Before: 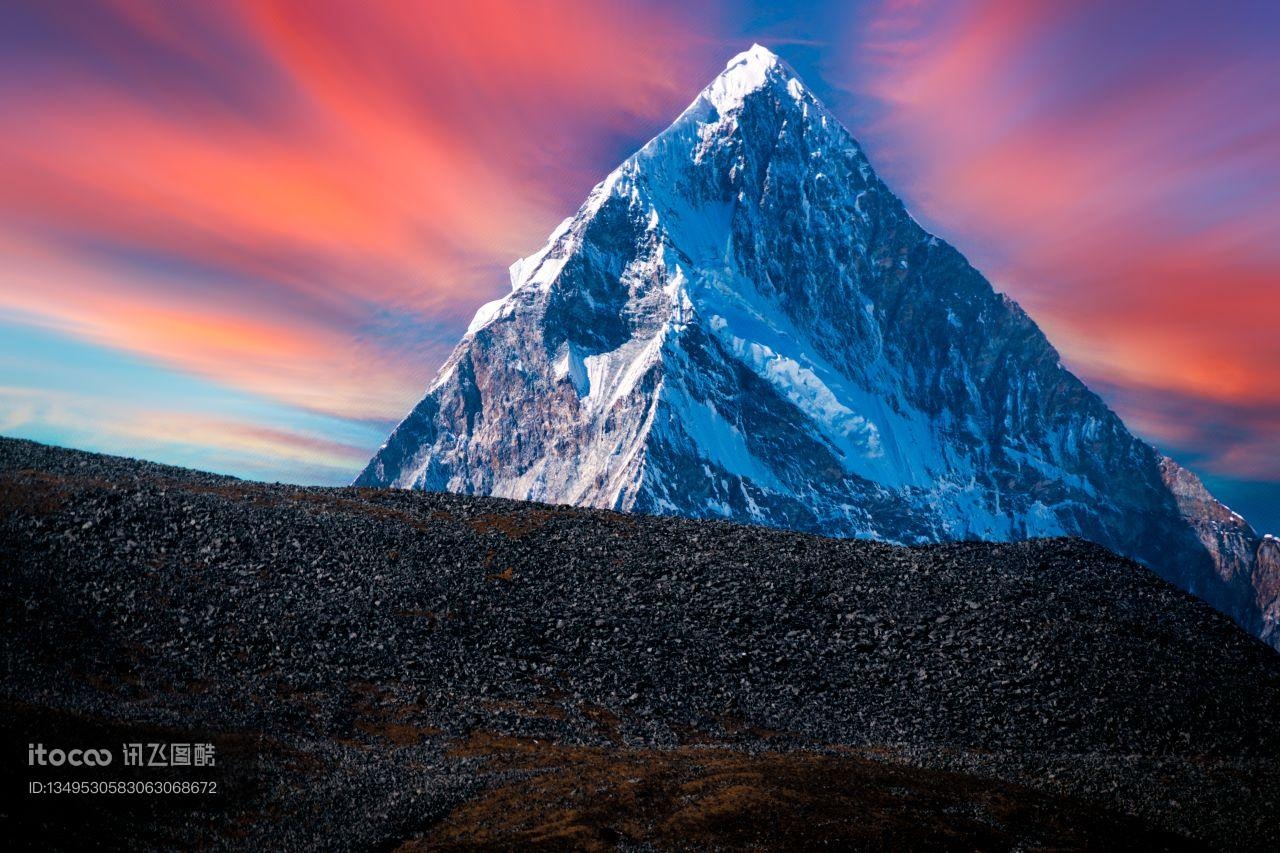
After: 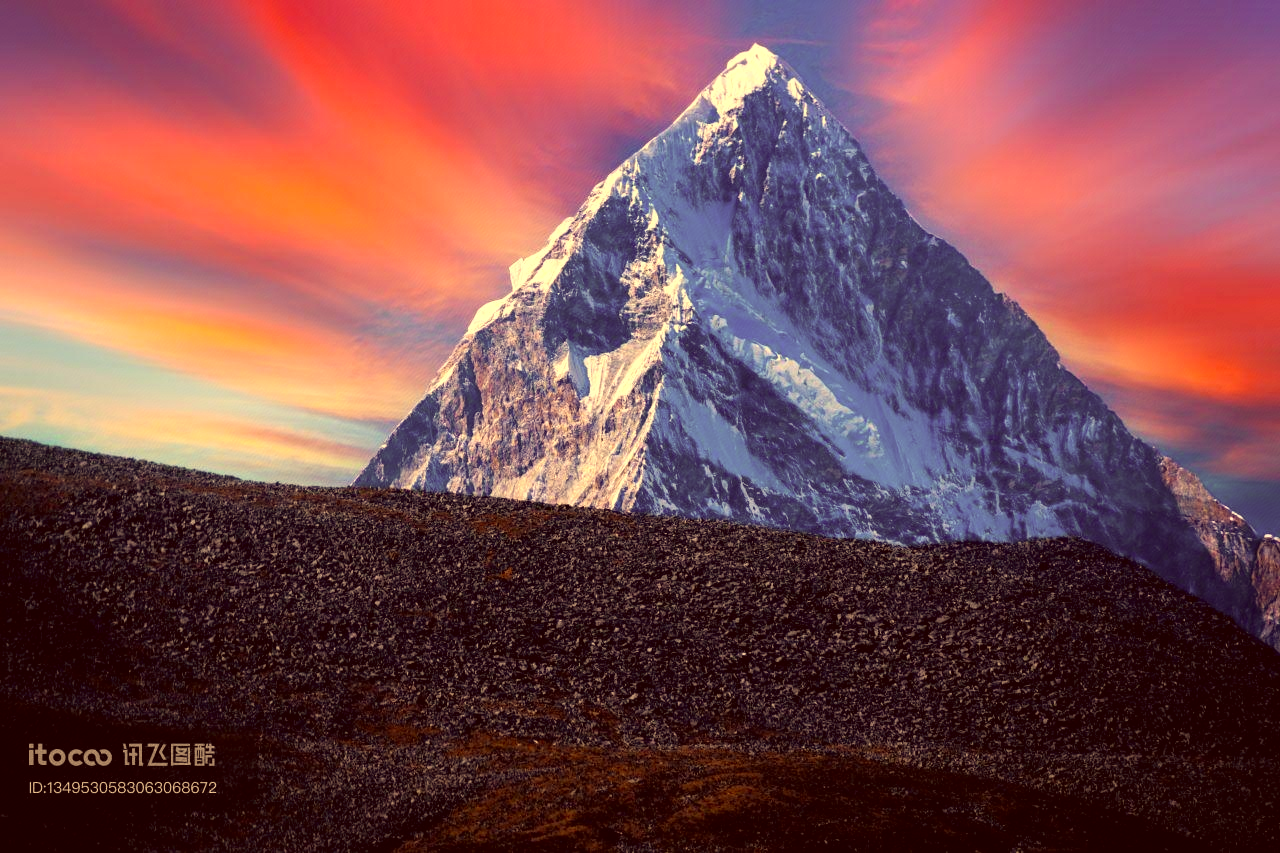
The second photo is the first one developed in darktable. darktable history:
exposure: exposure 0.217 EV, compensate highlight preservation false
color correction: highlights a* 9.8, highlights b* 38.87, shadows a* 14.73, shadows b* 3.61
